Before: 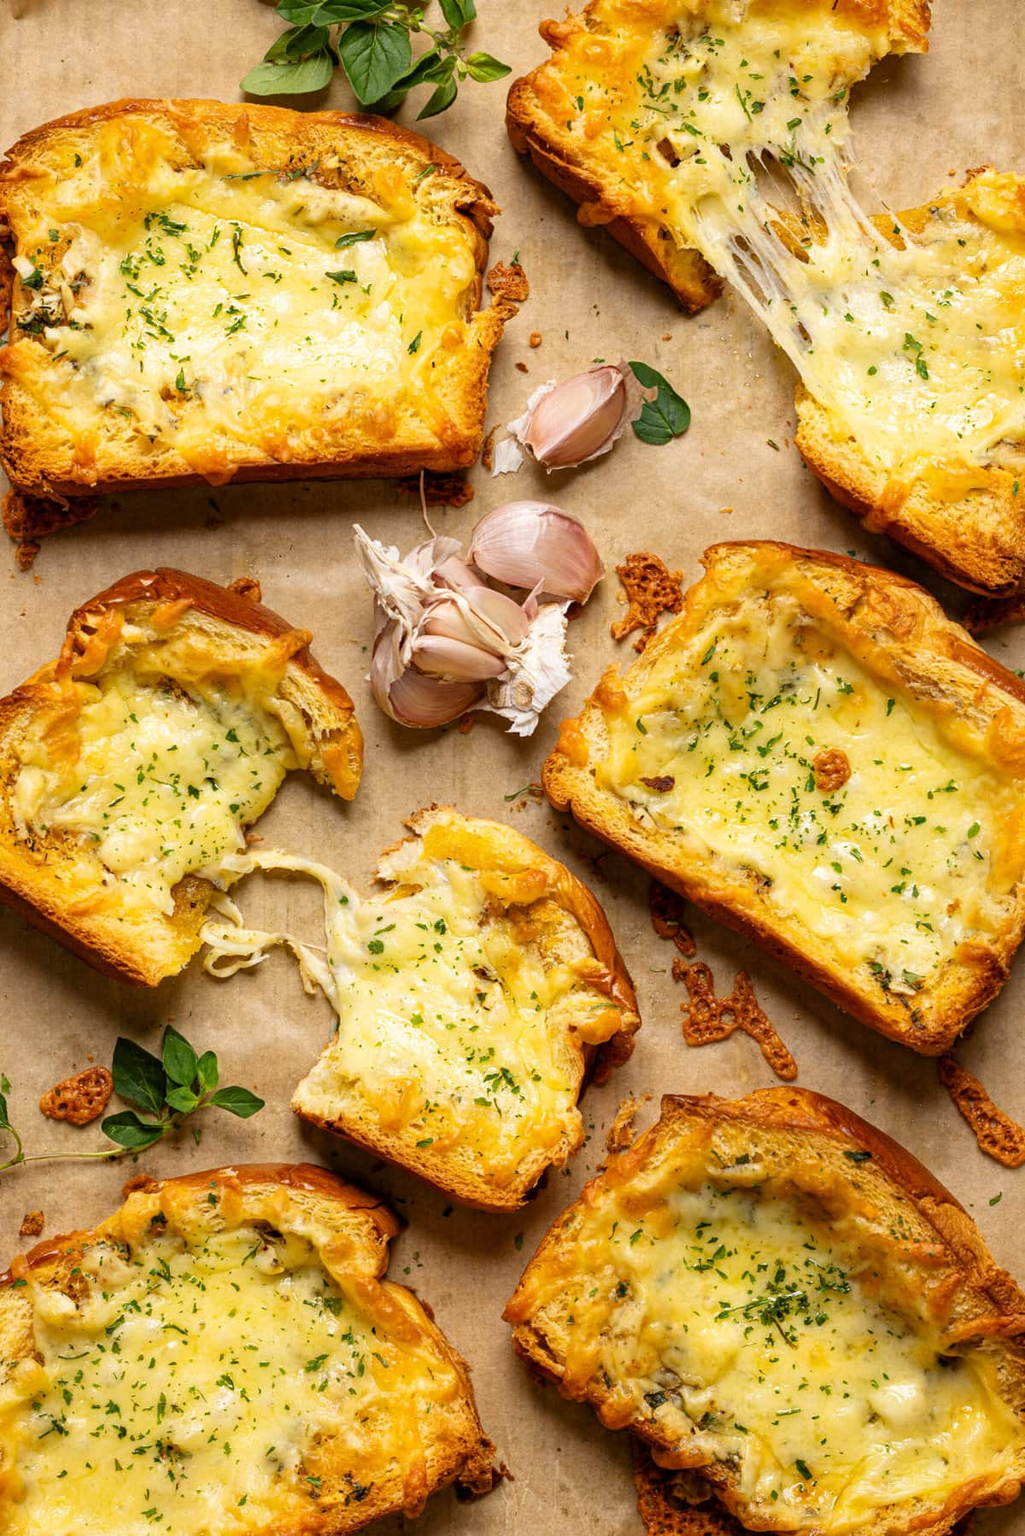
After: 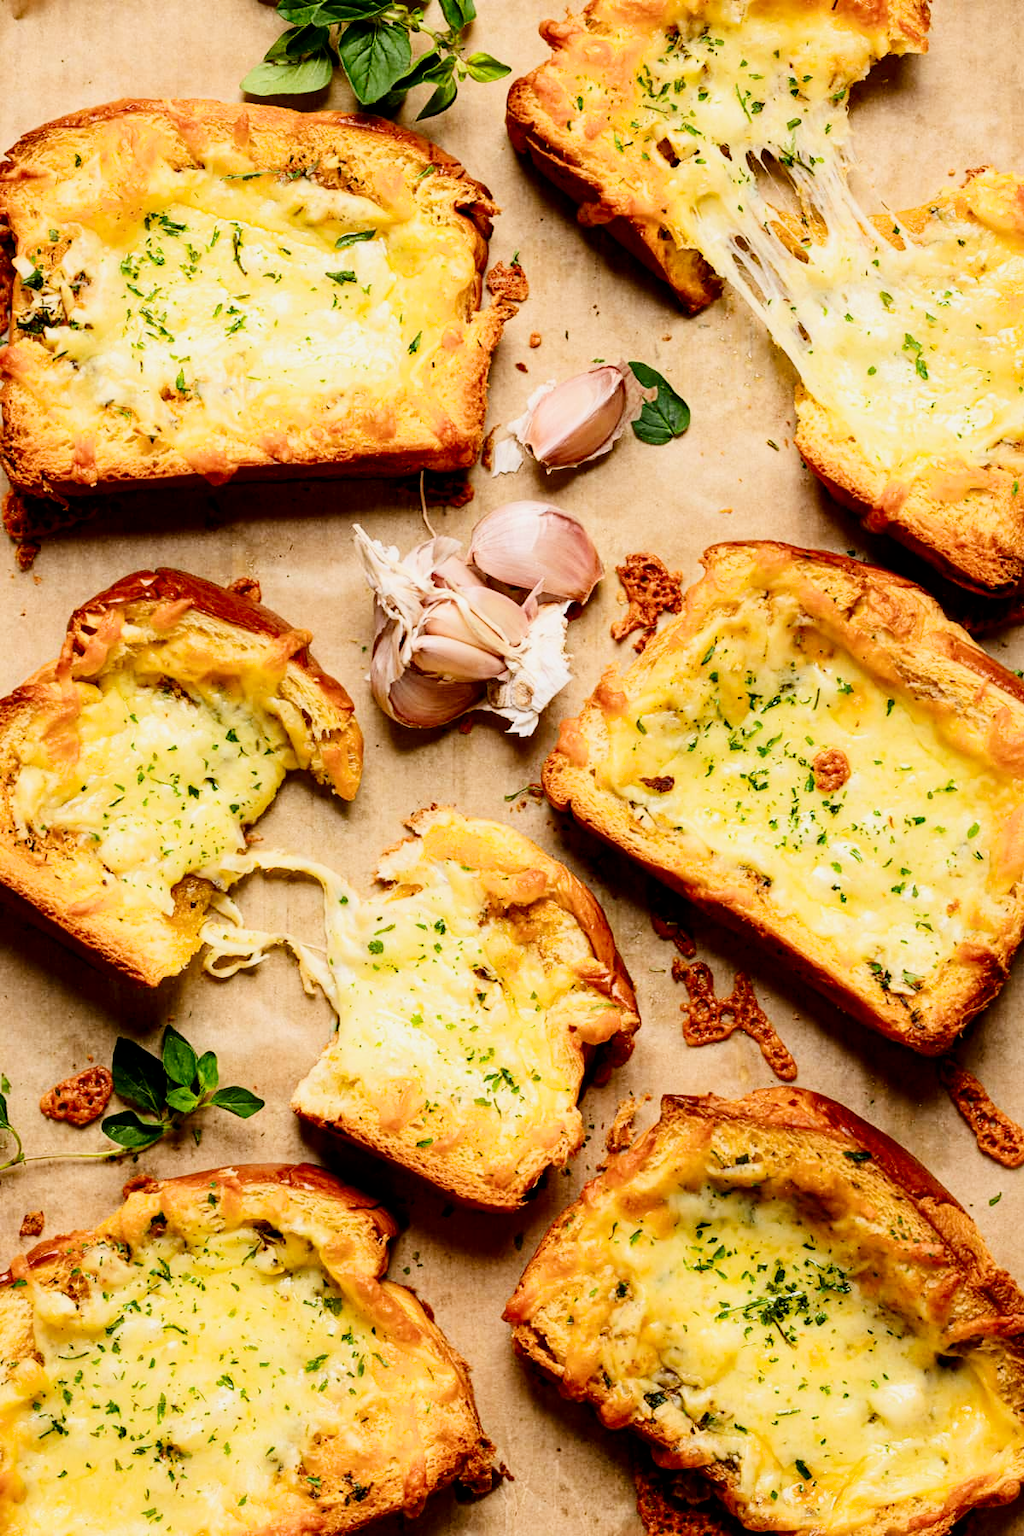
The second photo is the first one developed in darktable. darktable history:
tone equalizer: -8 EV -1.08 EV, -7 EV -1.02 EV, -6 EV -0.902 EV, -5 EV -0.547 EV, -3 EV 0.547 EV, -2 EV 0.895 EV, -1 EV 0.994 EV, +0 EV 1.06 EV
contrast brightness saturation: contrast 0.187, brightness -0.23, saturation 0.118
filmic rgb: black relative exposure -7.65 EV, white relative exposure 4.56 EV, hardness 3.61
